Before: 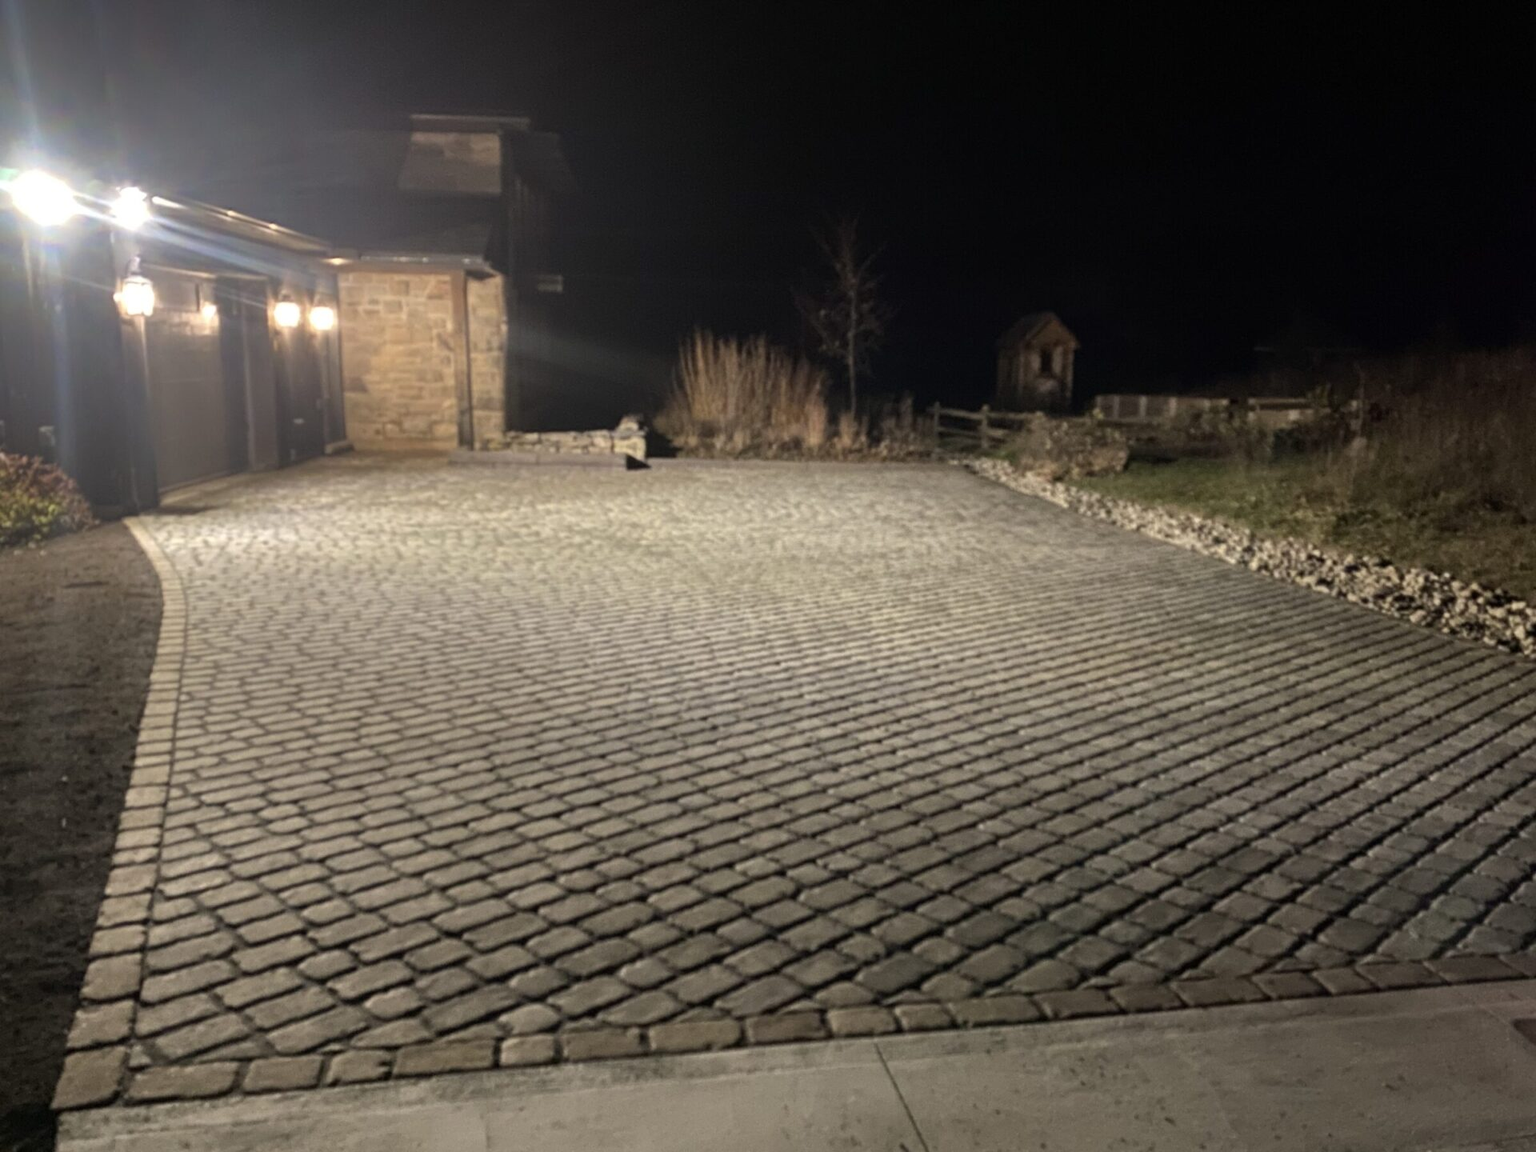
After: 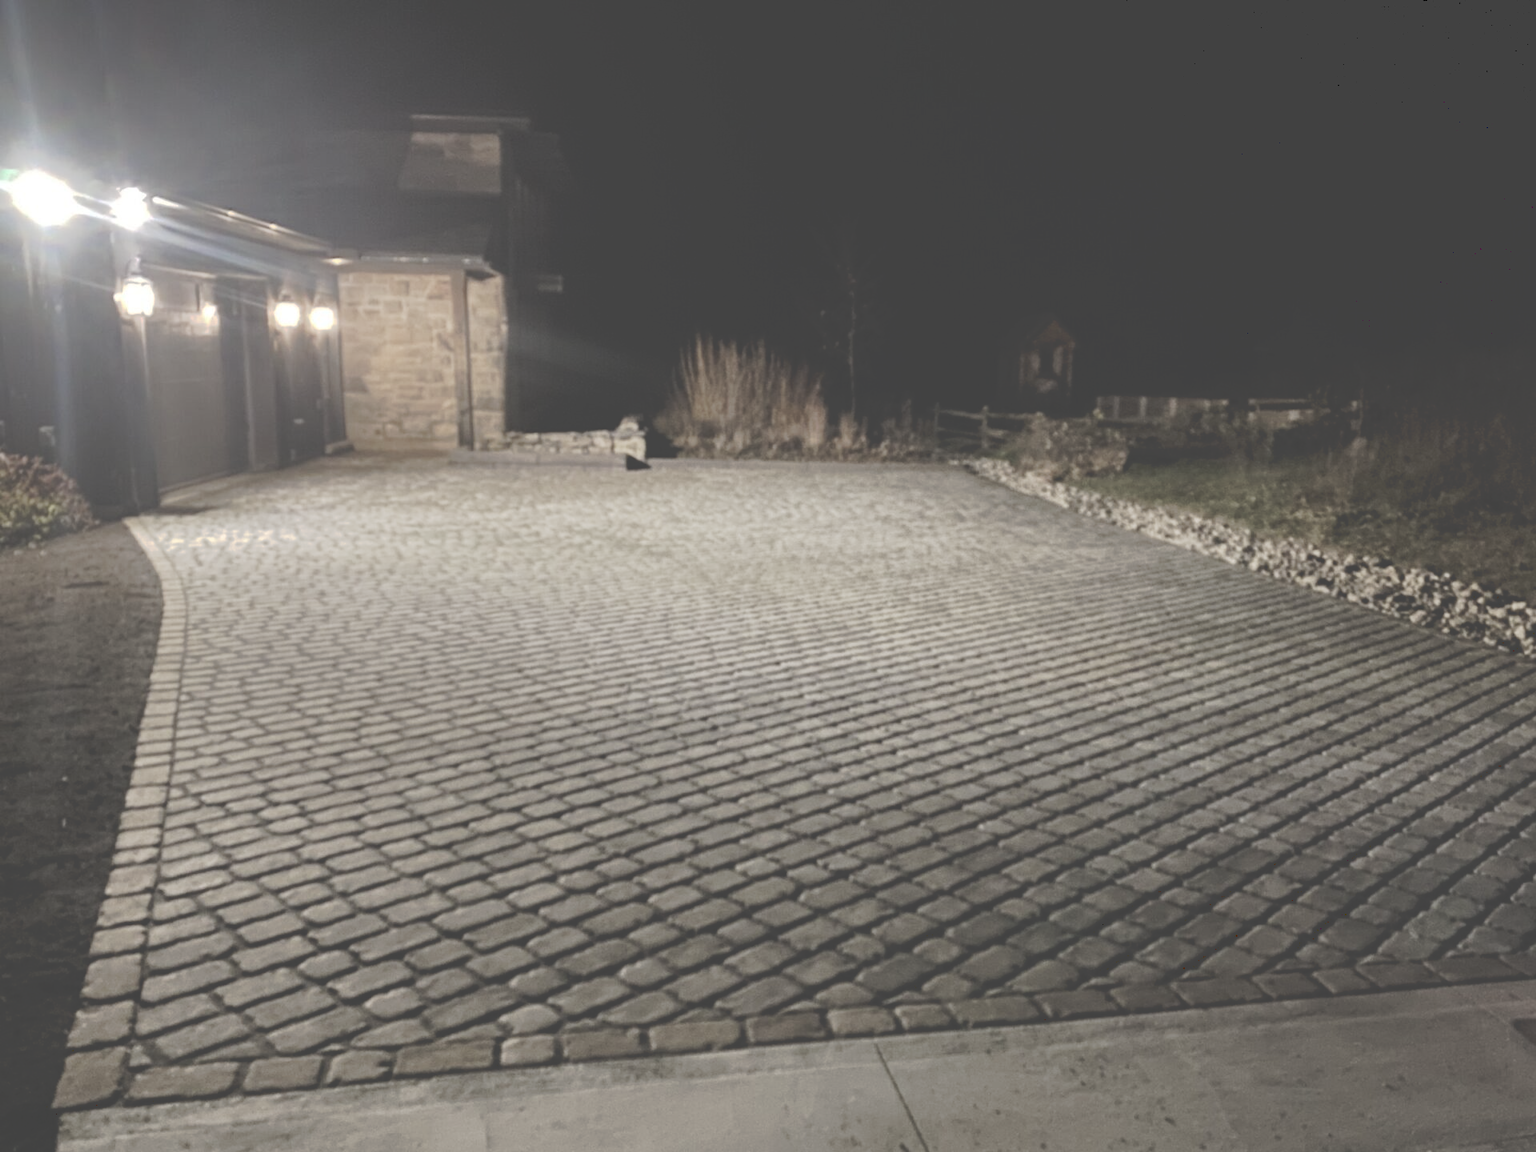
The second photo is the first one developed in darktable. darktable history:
tone curve: curves: ch0 [(0, 0) (0.003, 0.277) (0.011, 0.277) (0.025, 0.279) (0.044, 0.282) (0.069, 0.286) (0.1, 0.289) (0.136, 0.294) (0.177, 0.318) (0.224, 0.345) (0.277, 0.379) (0.335, 0.425) (0.399, 0.481) (0.468, 0.542) (0.543, 0.594) (0.623, 0.662) (0.709, 0.731) (0.801, 0.792) (0.898, 0.851) (1, 1)], preserve colors none
contrast brightness saturation: contrast 0.1, saturation -0.36
